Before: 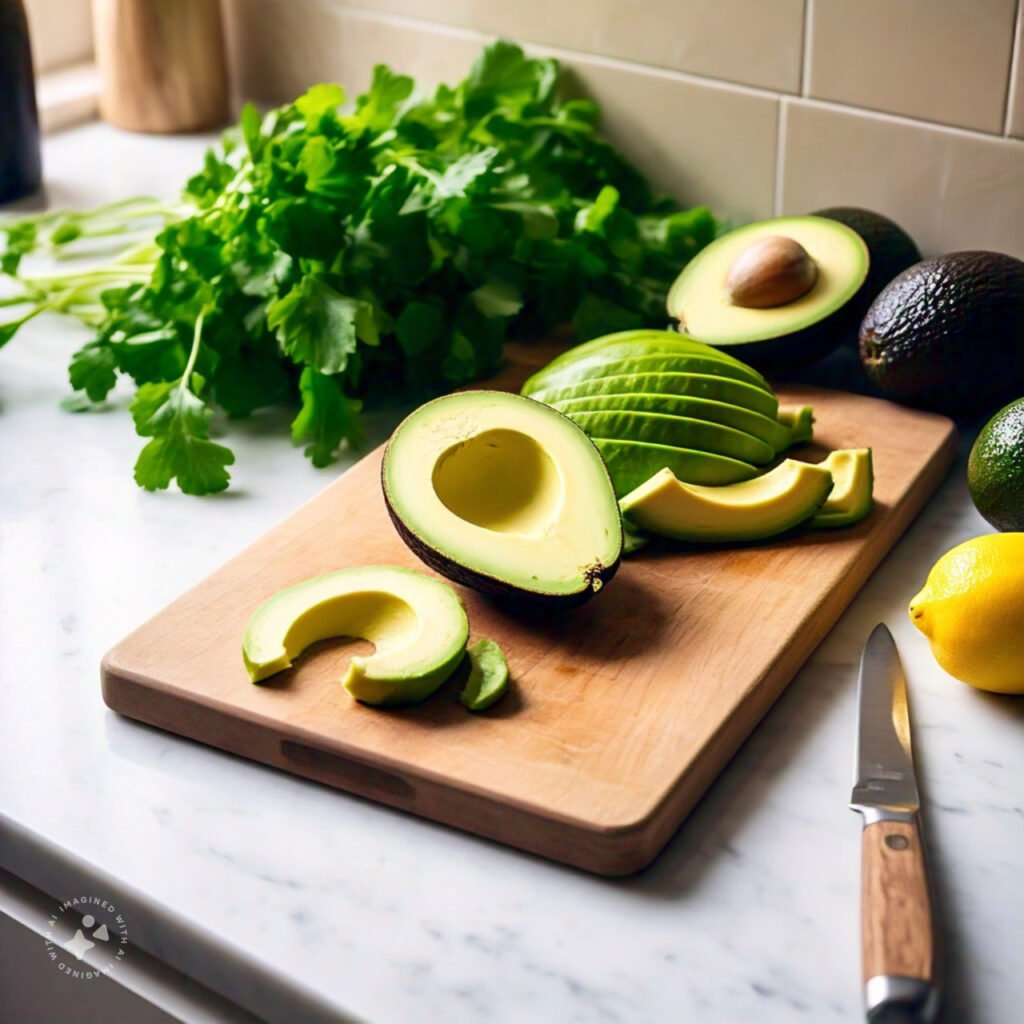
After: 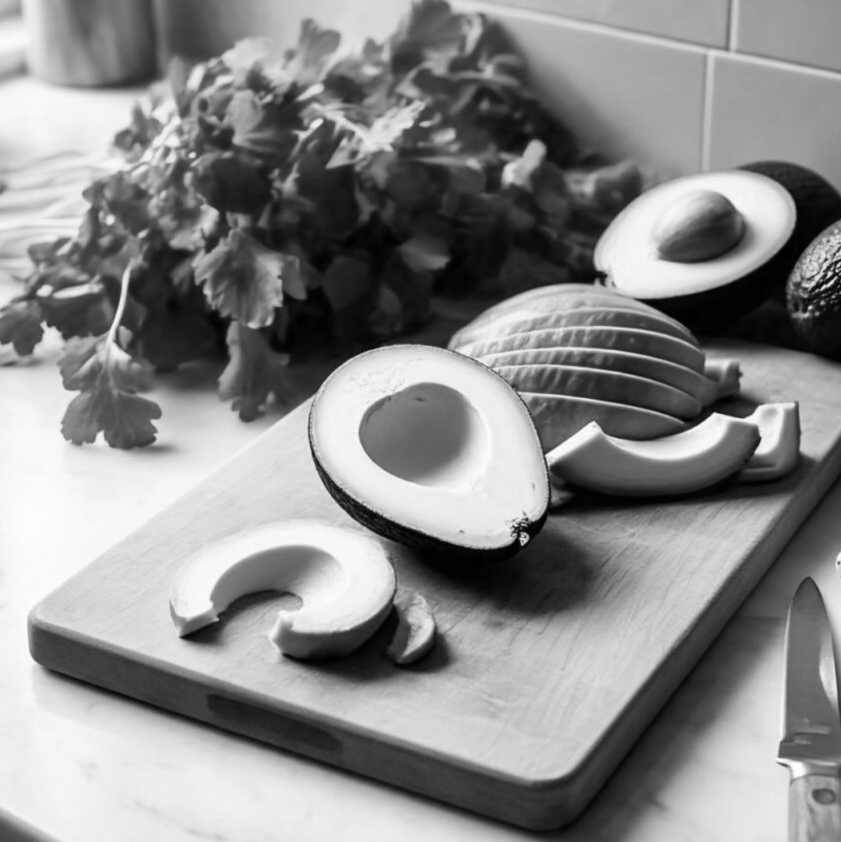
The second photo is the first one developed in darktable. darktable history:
crop and rotate: left 7.196%, top 4.574%, right 10.605%, bottom 13.178%
monochrome: a -3.63, b -0.465
